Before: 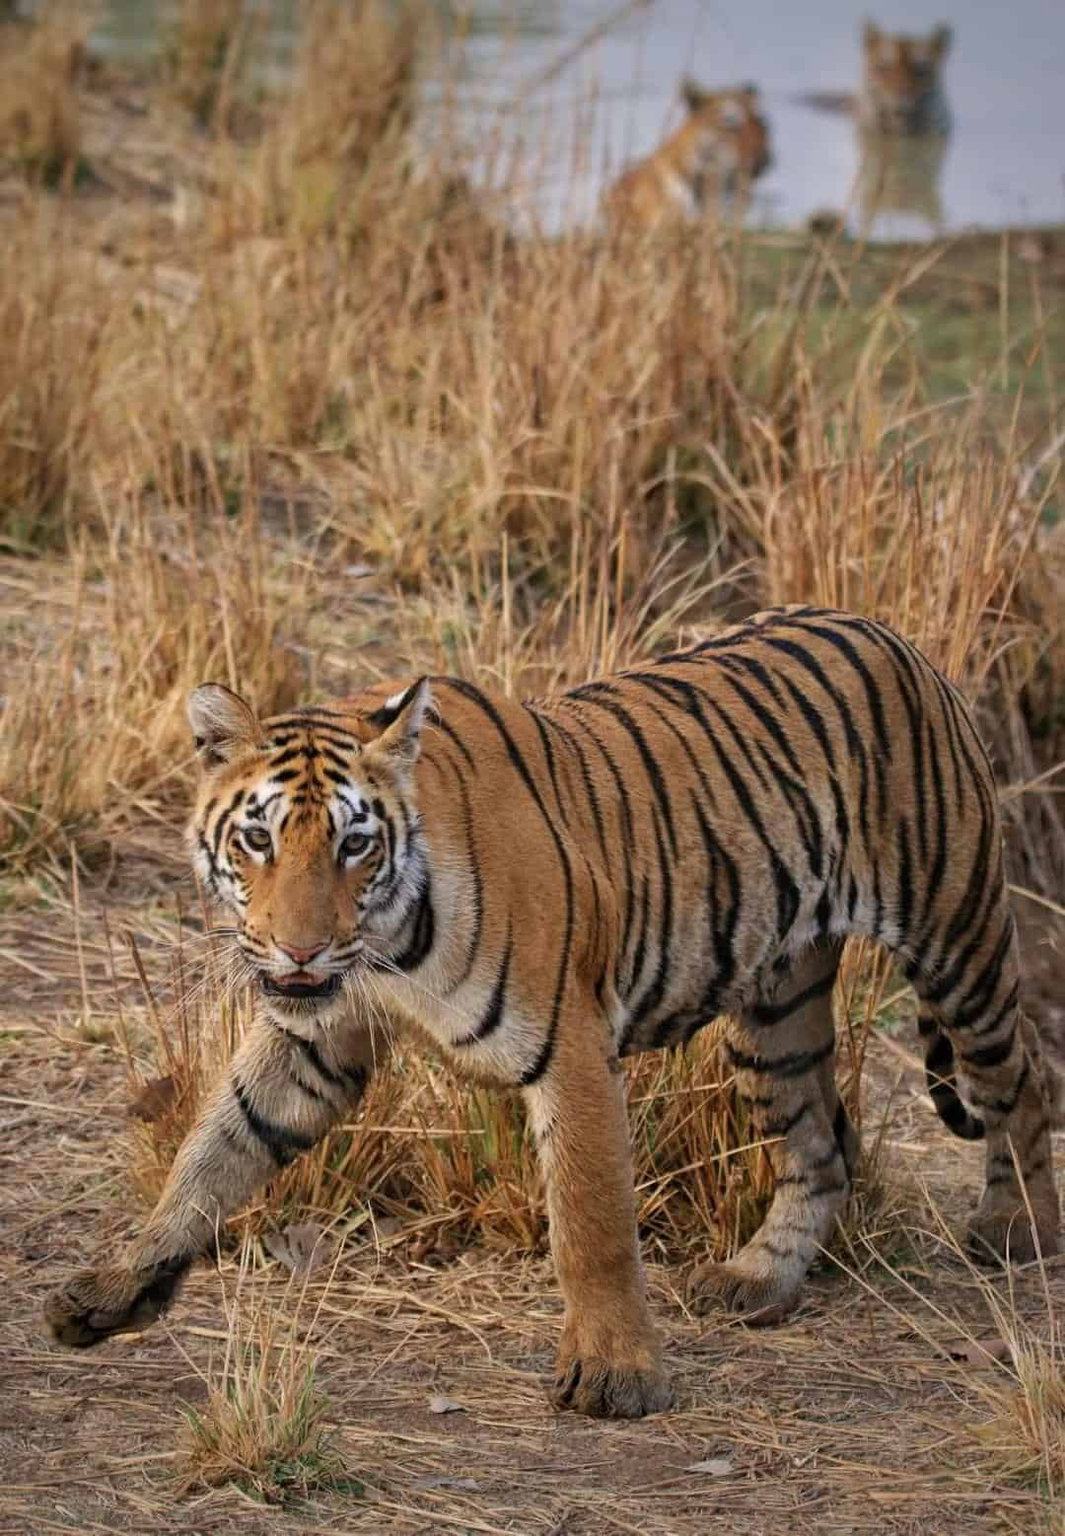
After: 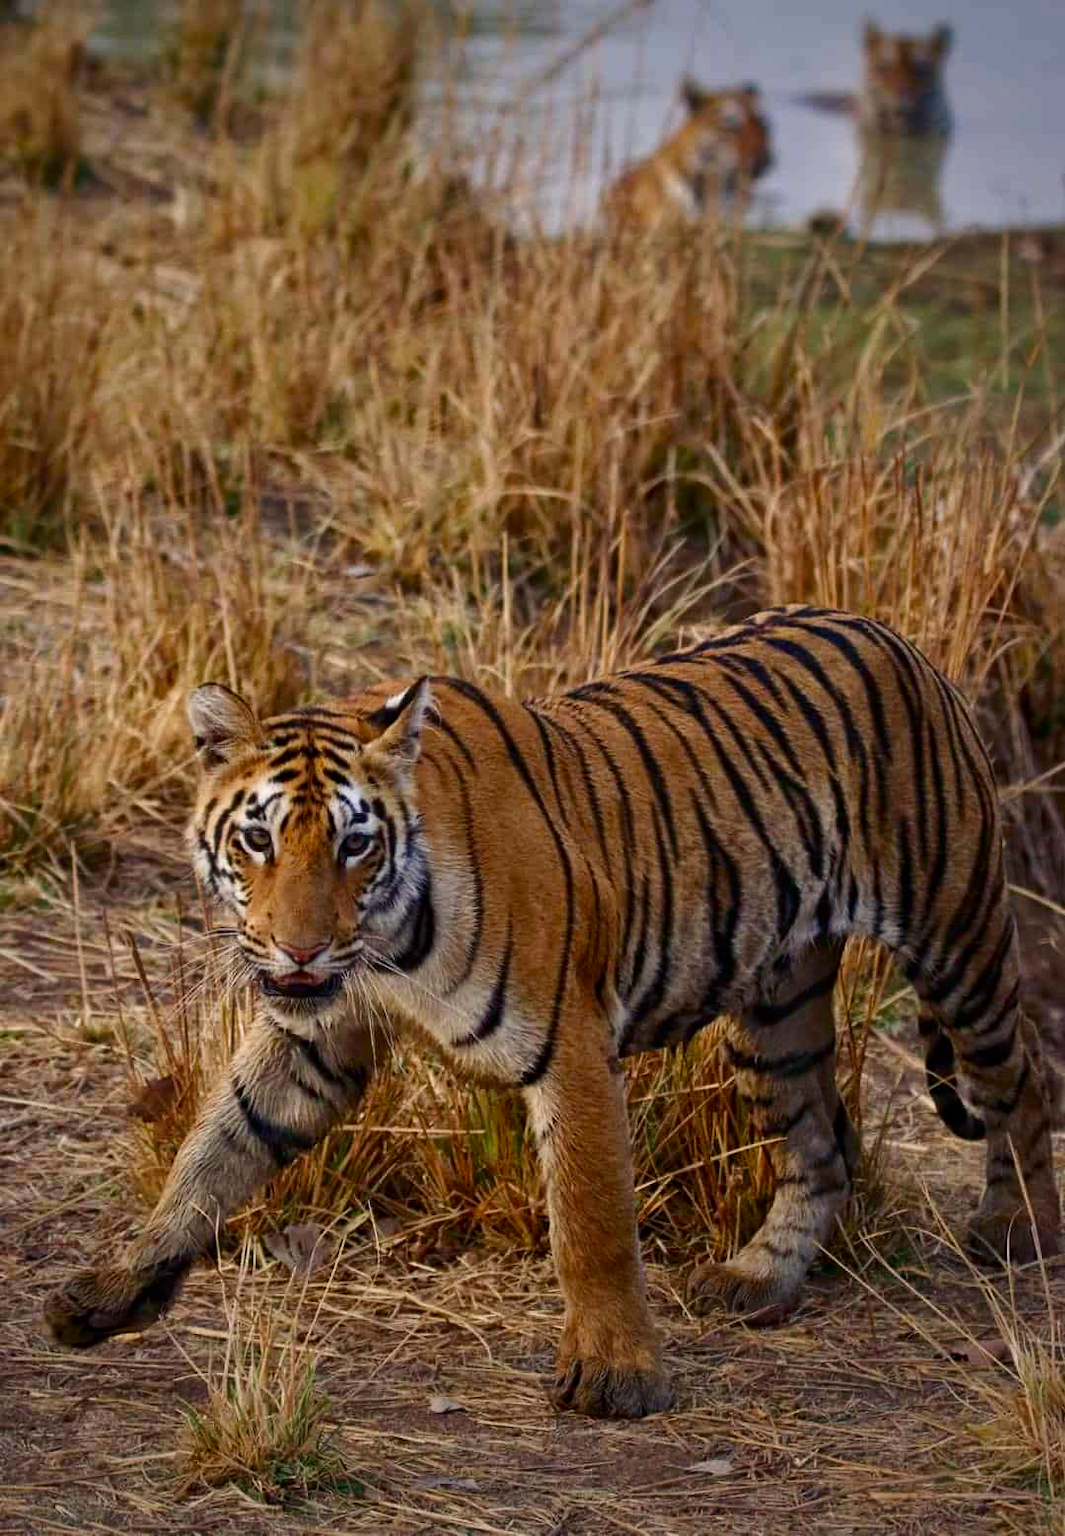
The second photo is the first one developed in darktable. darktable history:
color balance rgb: shadows lift › luminance -21.772%, shadows lift › chroma 6.516%, shadows lift › hue 269.54°, perceptual saturation grading › global saturation 14.534%, perceptual saturation grading › highlights -24.999%, perceptual saturation grading › shadows 24.509%, global vibrance 20%
contrast brightness saturation: contrast 0.07, brightness -0.135, saturation 0.054
